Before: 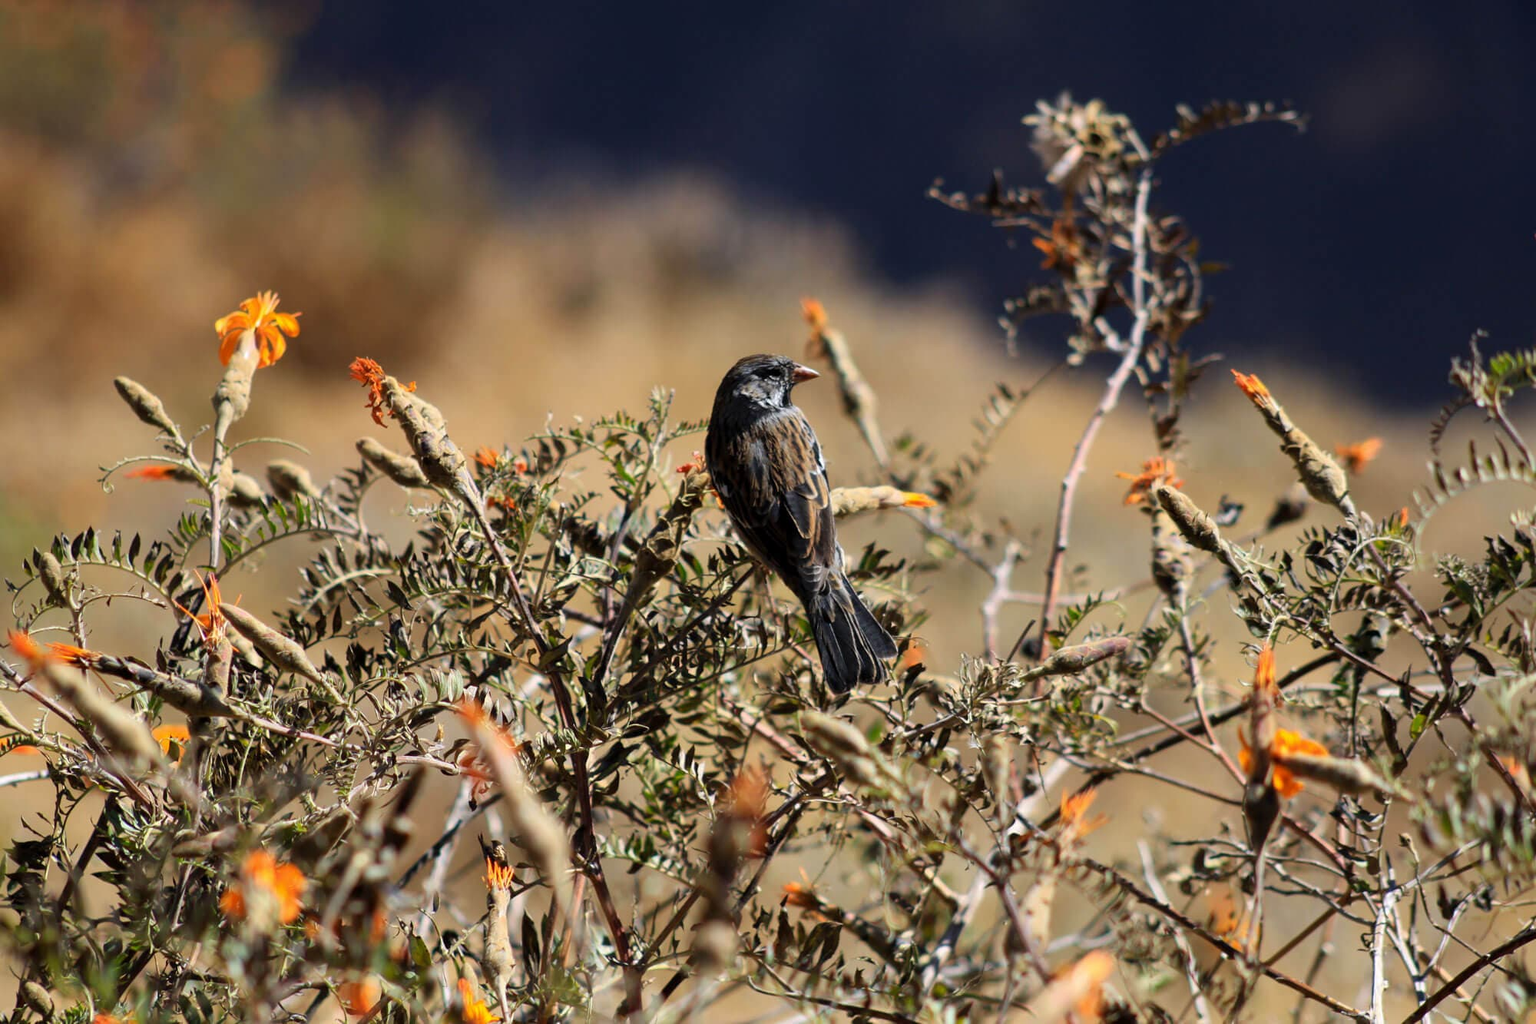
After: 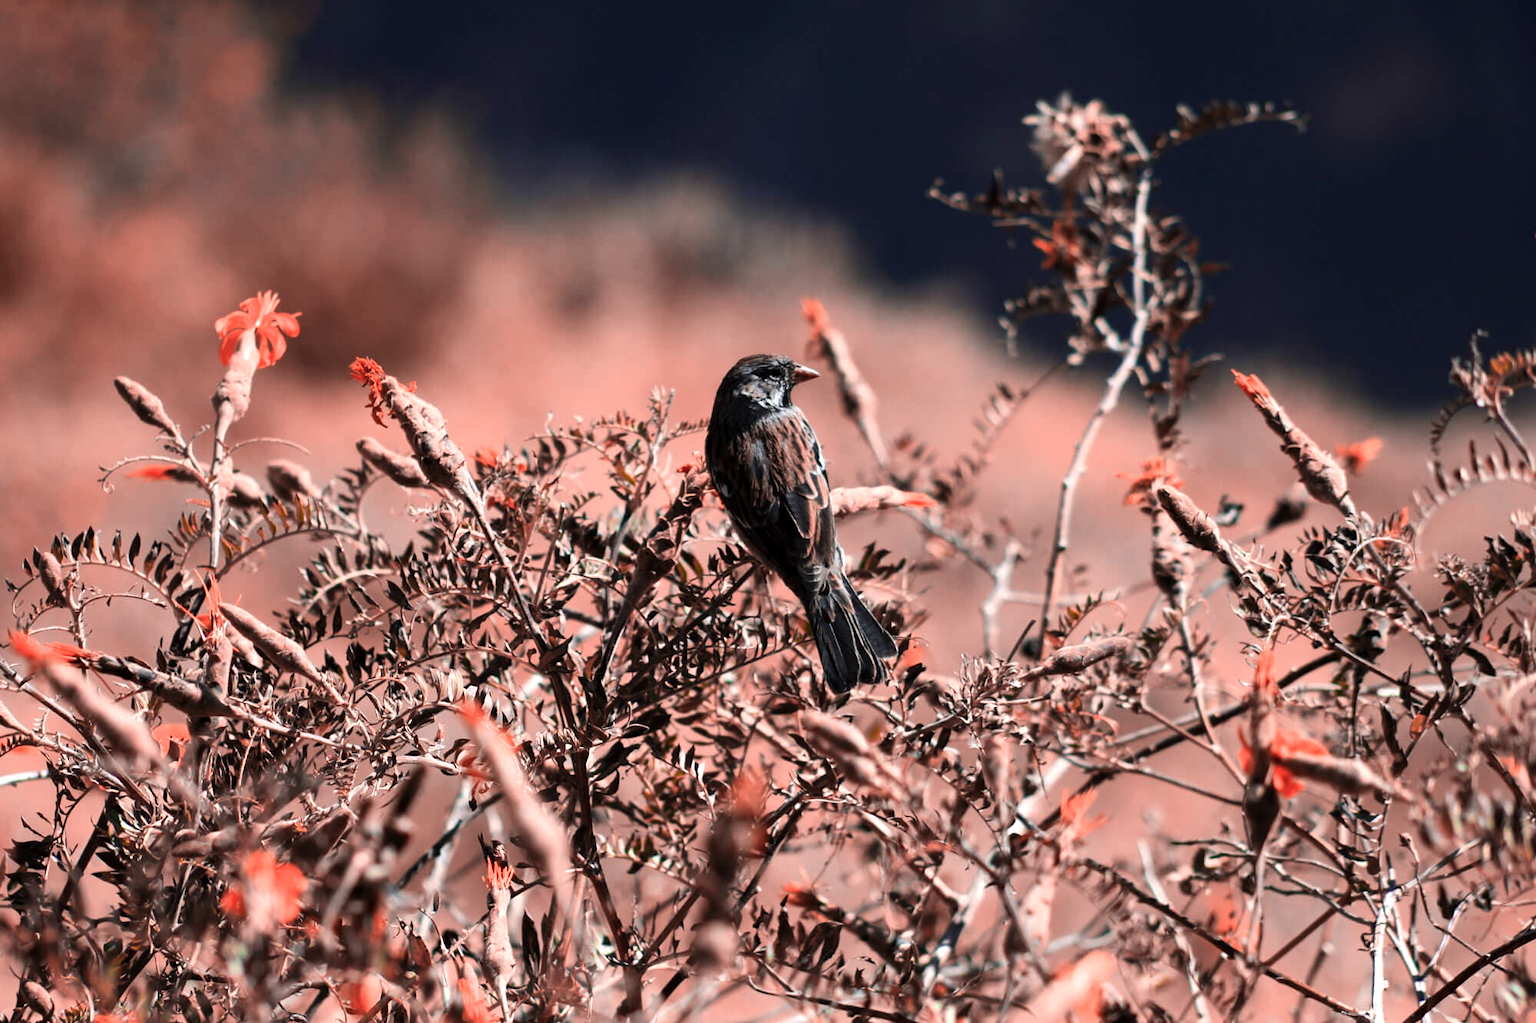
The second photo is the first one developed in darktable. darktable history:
exposure: compensate highlight preservation false
tone equalizer: -8 EV -0.417 EV, -7 EV -0.389 EV, -6 EV -0.333 EV, -5 EV -0.222 EV, -3 EV 0.222 EV, -2 EV 0.333 EV, -1 EV 0.389 EV, +0 EV 0.417 EV, edges refinement/feathering 500, mask exposure compensation -1.57 EV, preserve details no
color zones: curves: ch2 [(0, 0.5) (0.084, 0.497) (0.323, 0.335) (0.4, 0.497) (1, 0.5)], process mode strong
